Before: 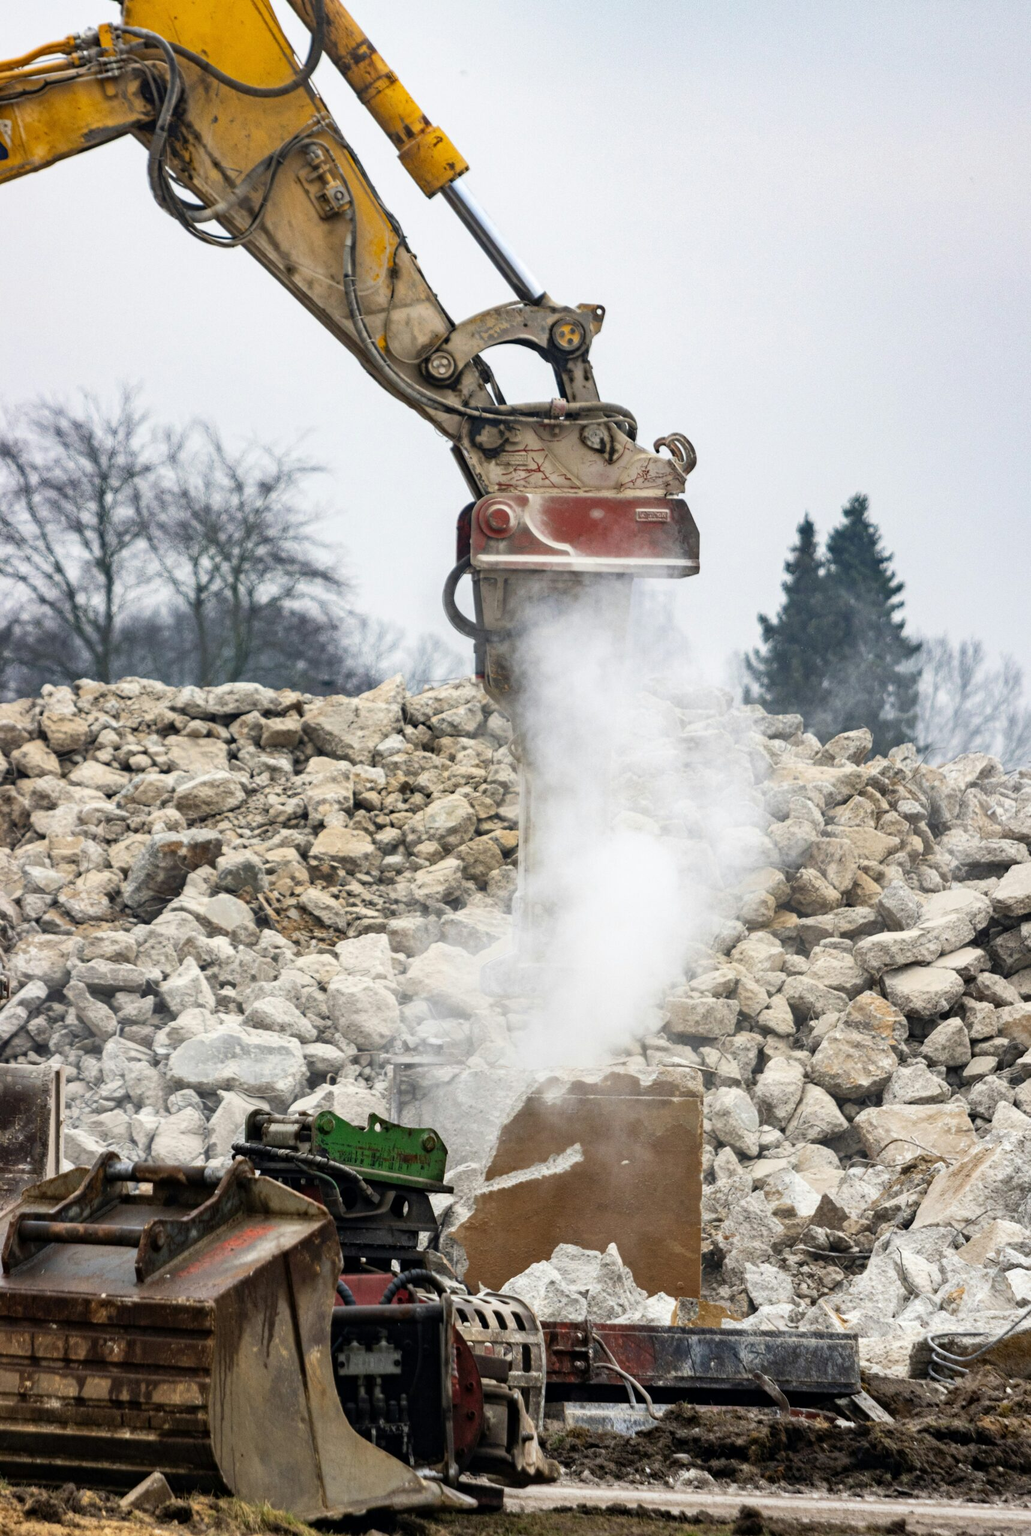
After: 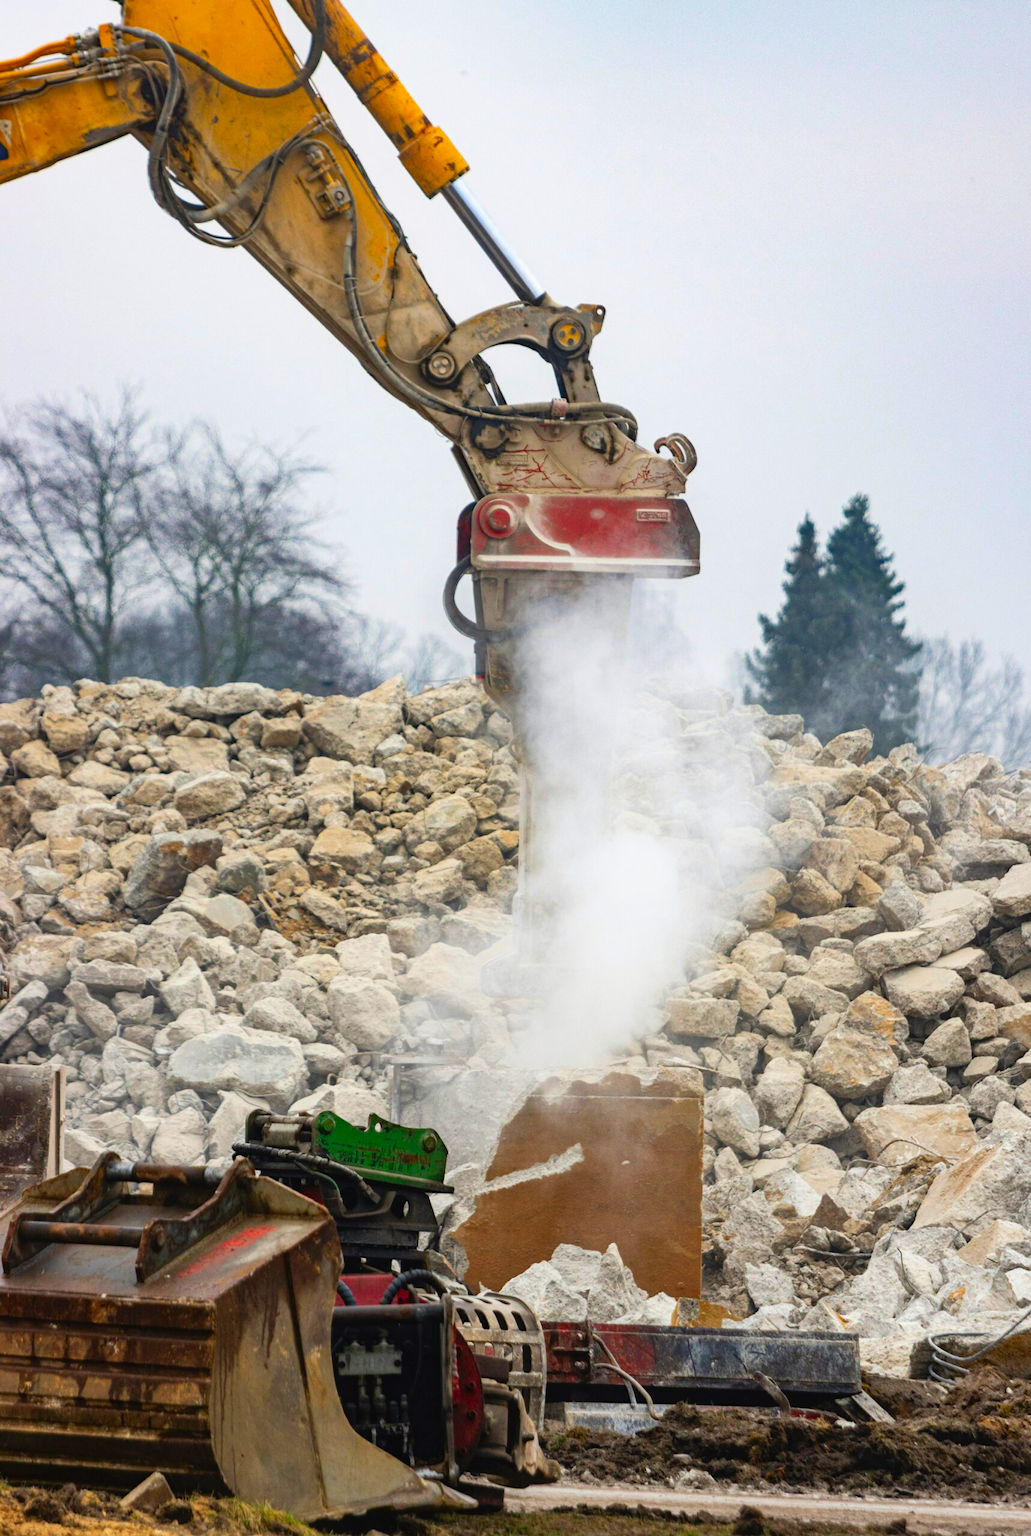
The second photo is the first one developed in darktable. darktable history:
contrast equalizer: octaves 7, y [[0.6 ×6], [0.55 ×6], [0 ×6], [0 ×6], [0 ×6]], mix -0.3
color contrast: green-magenta contrast 1.69, blue-yellow contrast 1.49
